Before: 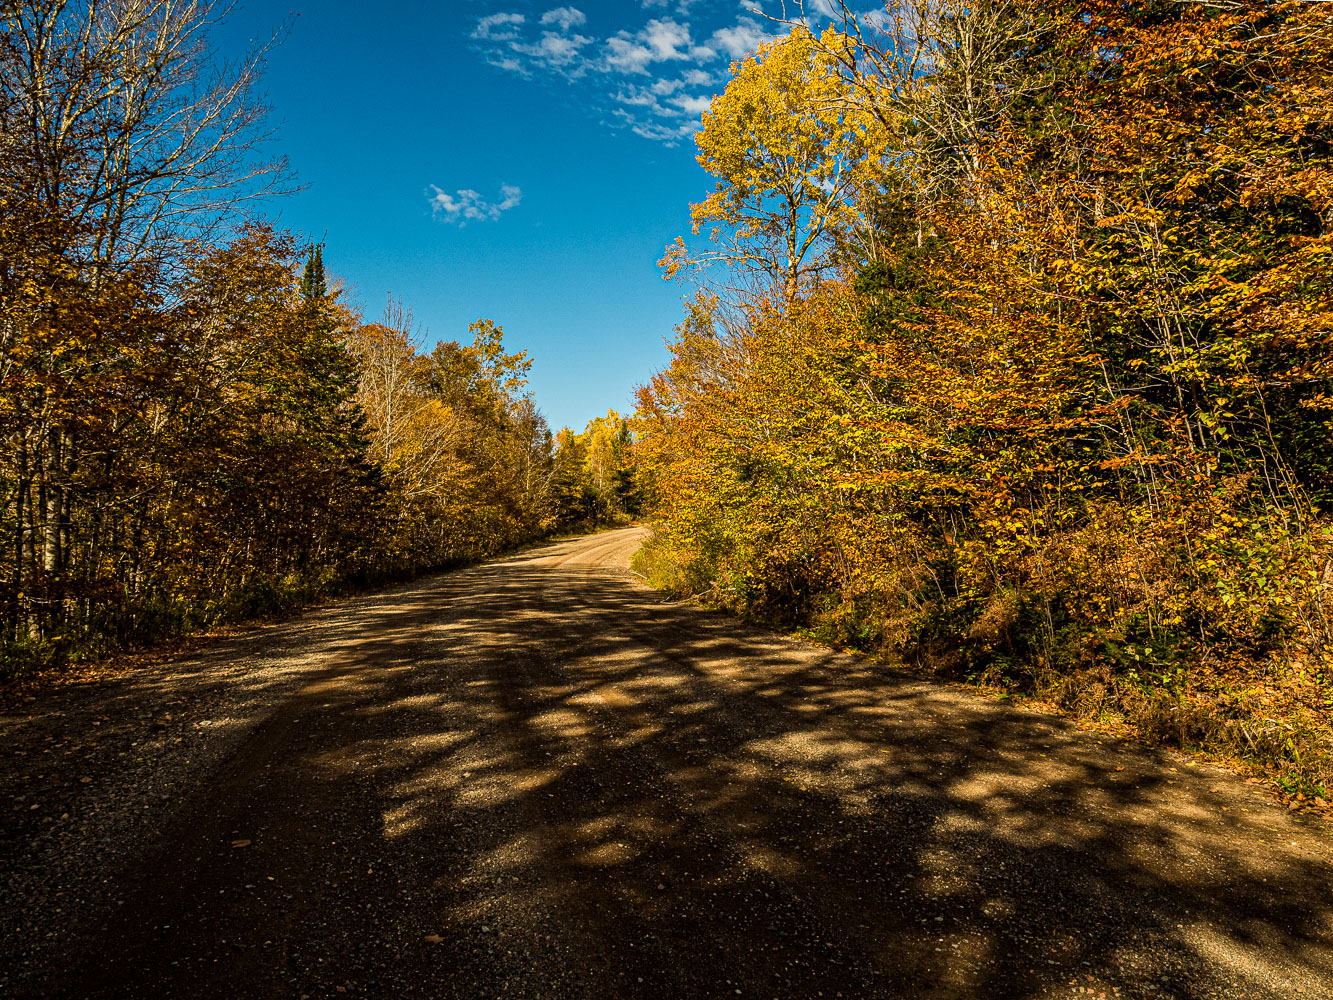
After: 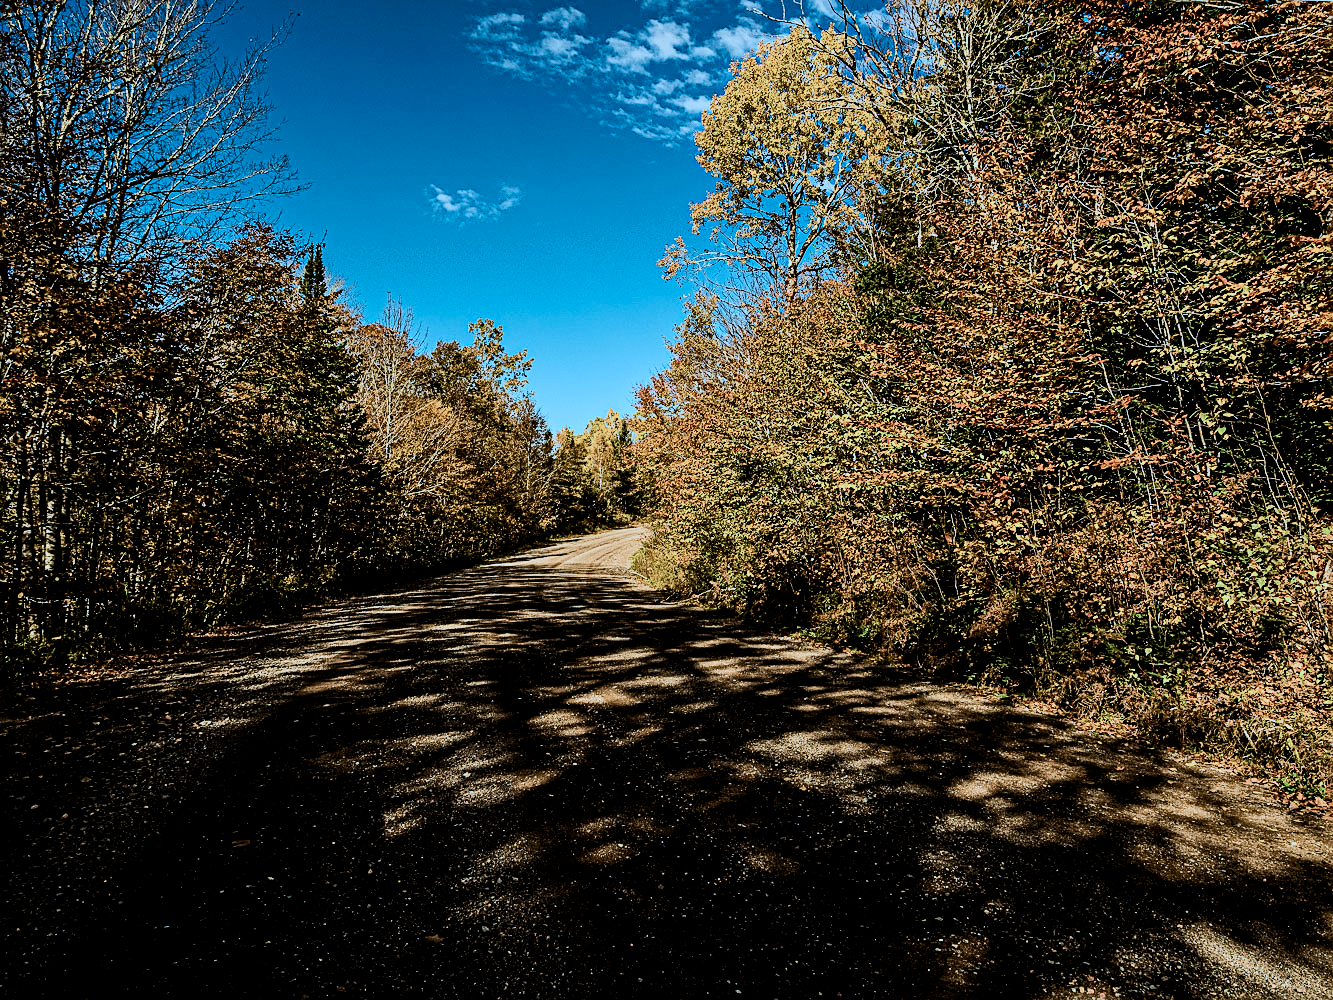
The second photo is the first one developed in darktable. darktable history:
sharpen: on, module defaults
exposure: compensate exposure bias true, compensate highlight preservation false
color correction: highlights a* -9.07, highlights b* -23.87
filmic rgb: black relative exposure -6.21 EV, white relative exposure 6.95 EV, threshold 5.95 EV, hardness 2.25, color science v4 (2020), contrast in shadows soft, contrast in highlights soft, enable highlight reconstruction true
contrast brightness saturation: contrast 0.29
